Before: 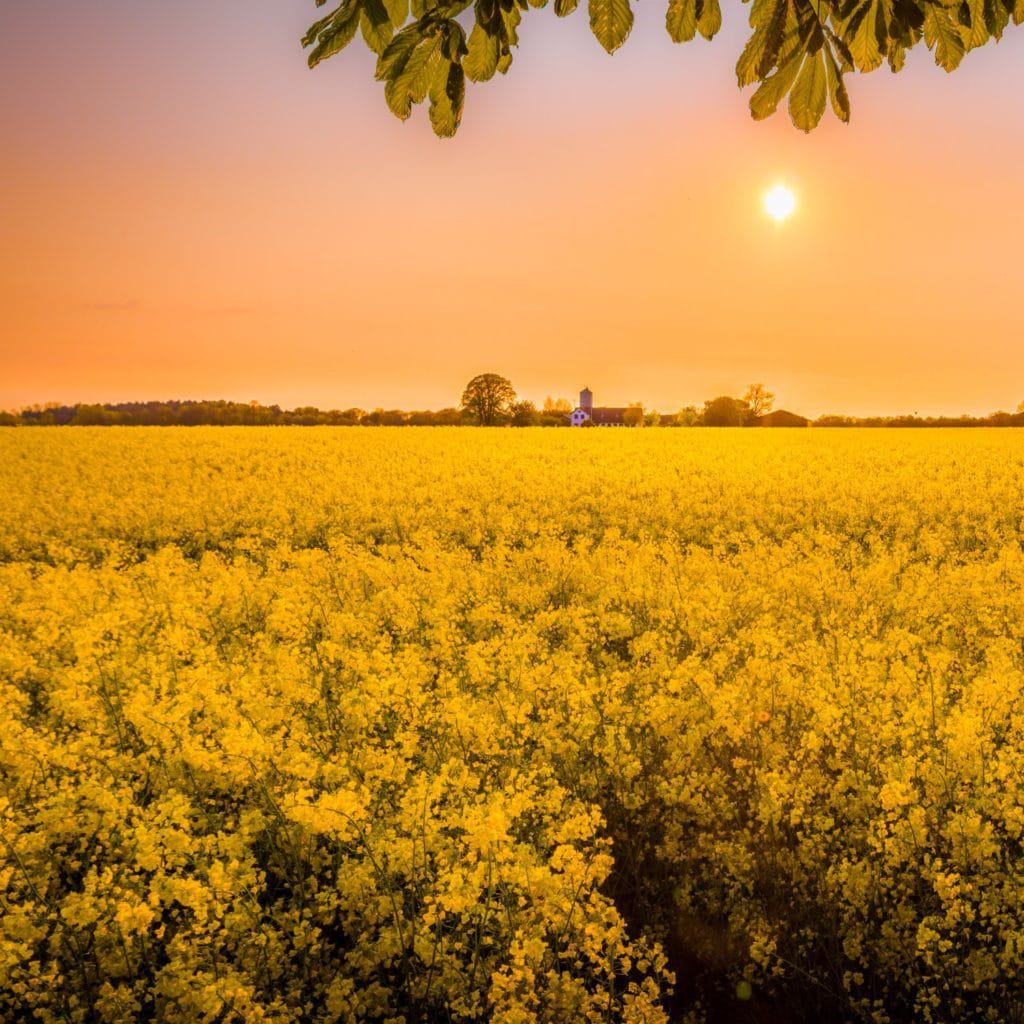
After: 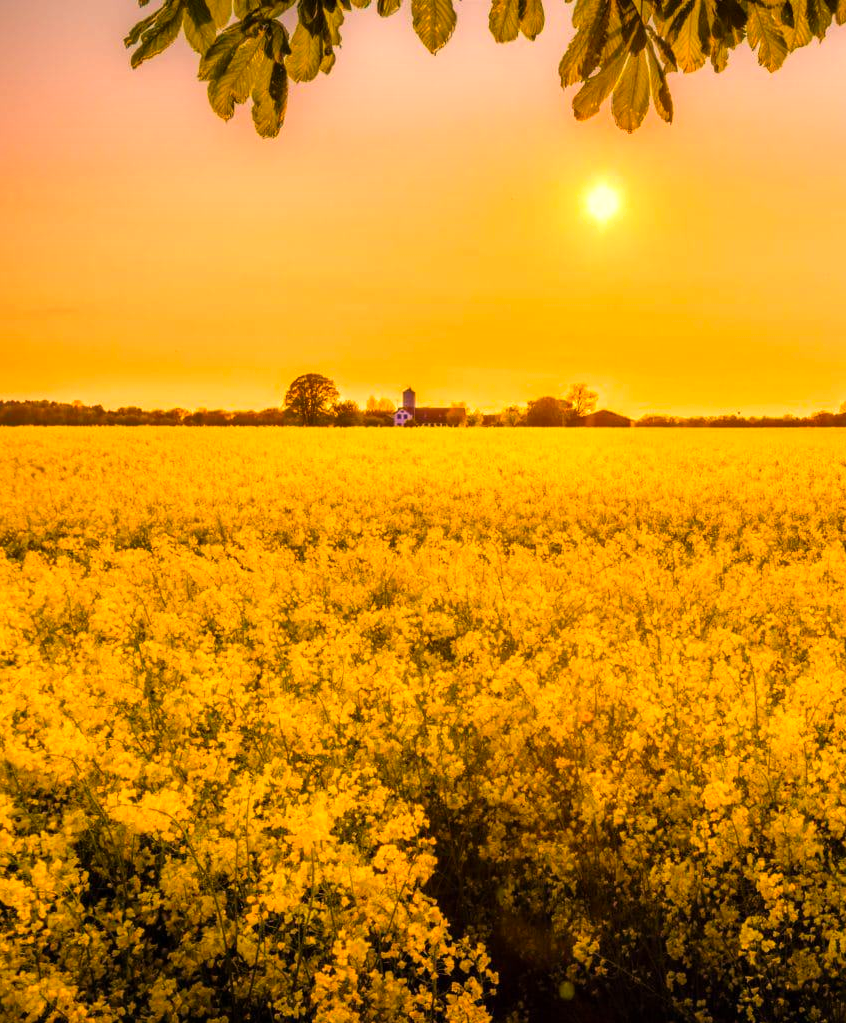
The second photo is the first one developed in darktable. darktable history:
tone equalizer: -8 EV -0.432 EV, -7 EV -0.424 EV, -6 EV -0.32 EV, -5 EV -0.242 EV, -3 EV 0.238 EV, -2 EV 0.337 EV, -1 EV 0.369 EV, +0 EV 0.42 EV
shadows and highlights: shadows 34.63, highlights -34.94, soften with gaussian
crop: left 17.304%, bottom 0.041%
color correction: highlights a* 14.82, highlights b* 30.87
